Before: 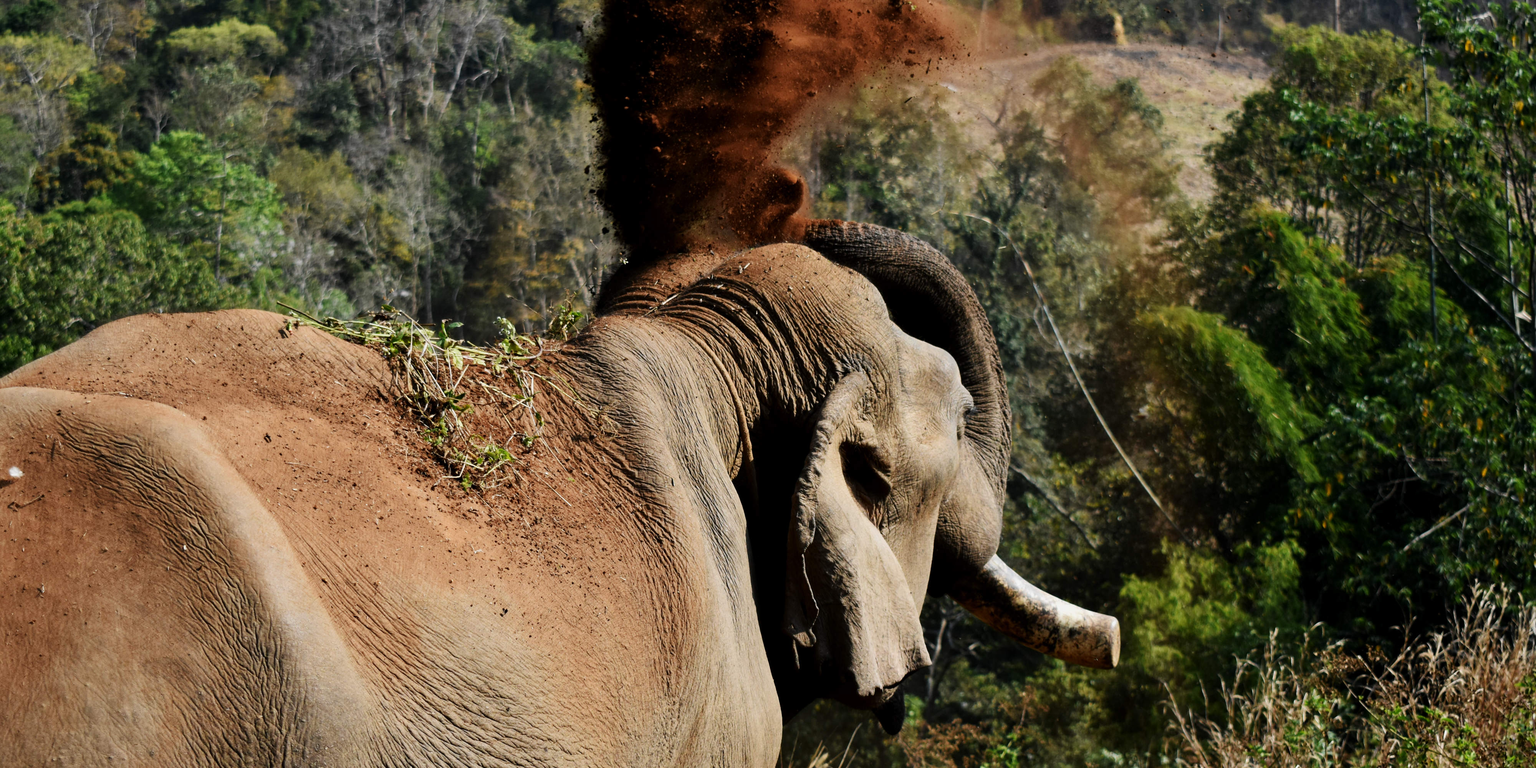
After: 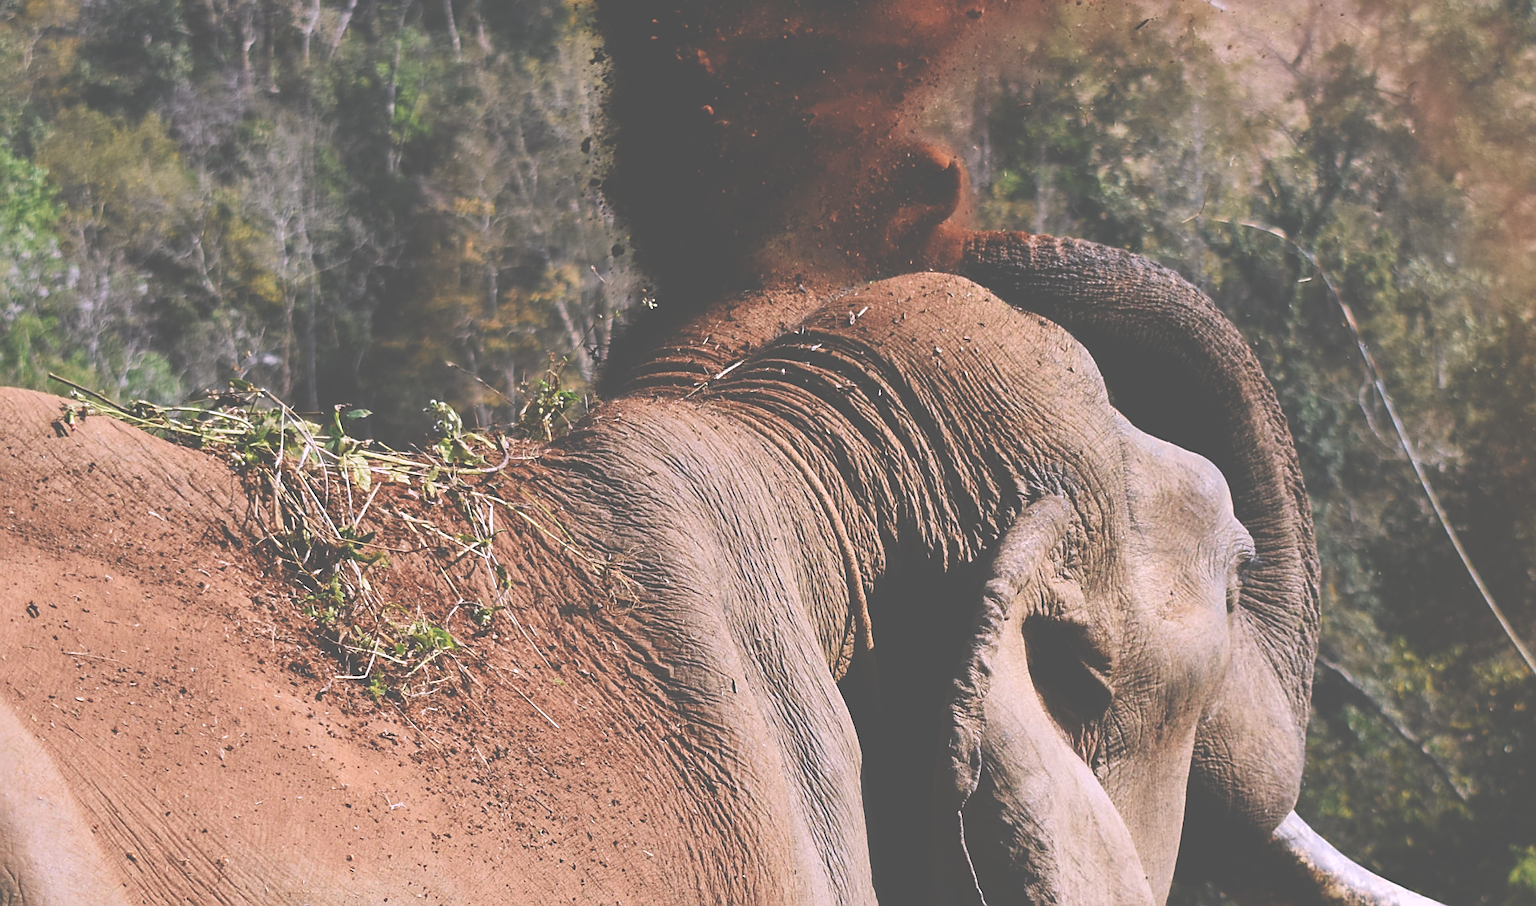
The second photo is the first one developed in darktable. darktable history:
crop: left 16.202%, top 11.208%, right 26.045%, bottom 20.557%
sharpen: on, module defaults
exposure: black level correction -0.087, compensate highlight preservation false
white balance: red 1.066, blue 1.119
